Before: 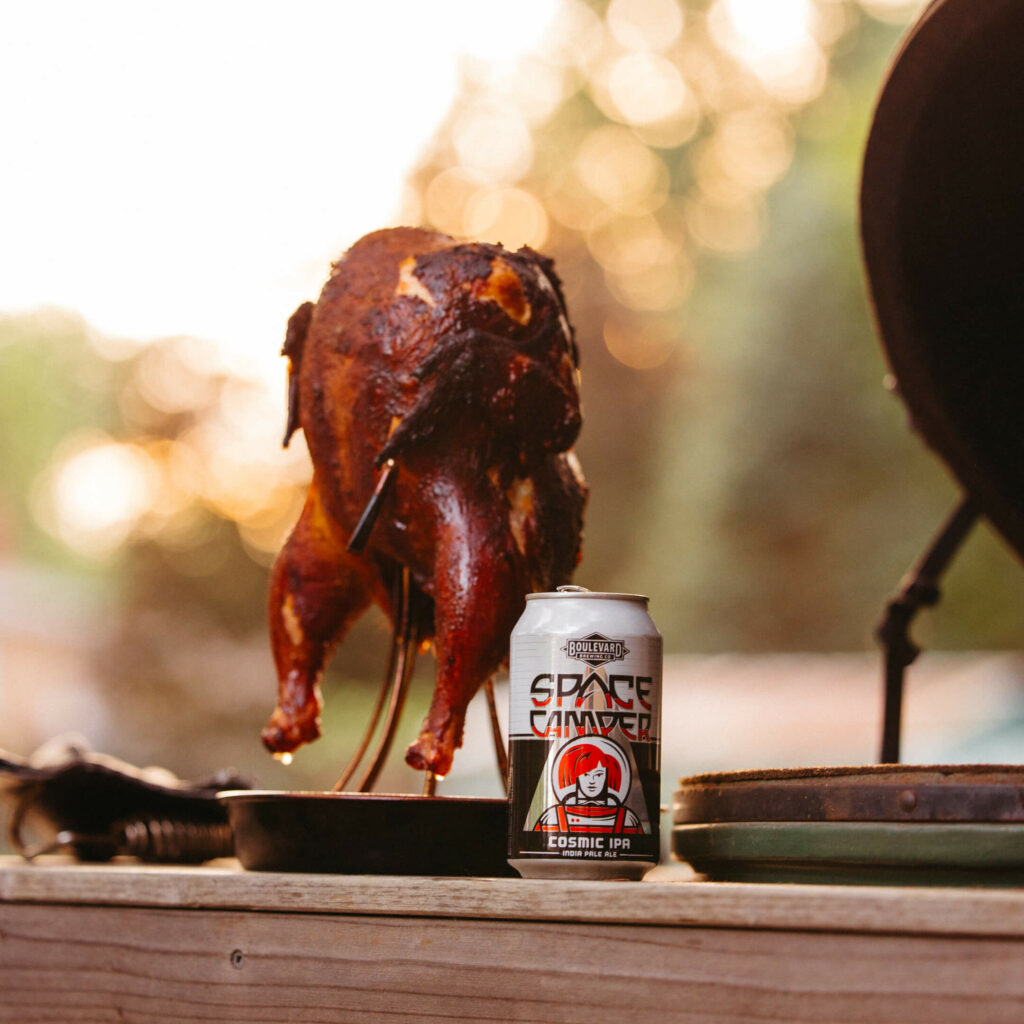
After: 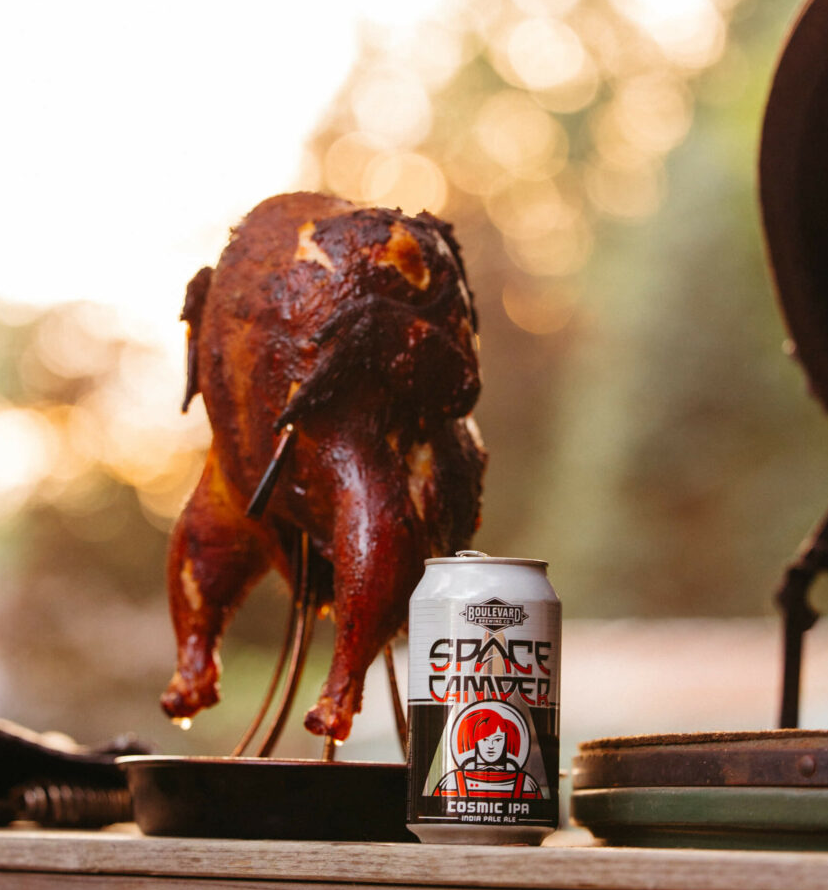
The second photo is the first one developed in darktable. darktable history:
crop: left 9.929%, top 3.475%, right 9.188%, bottom 9.529%
white balance: emerald 1
